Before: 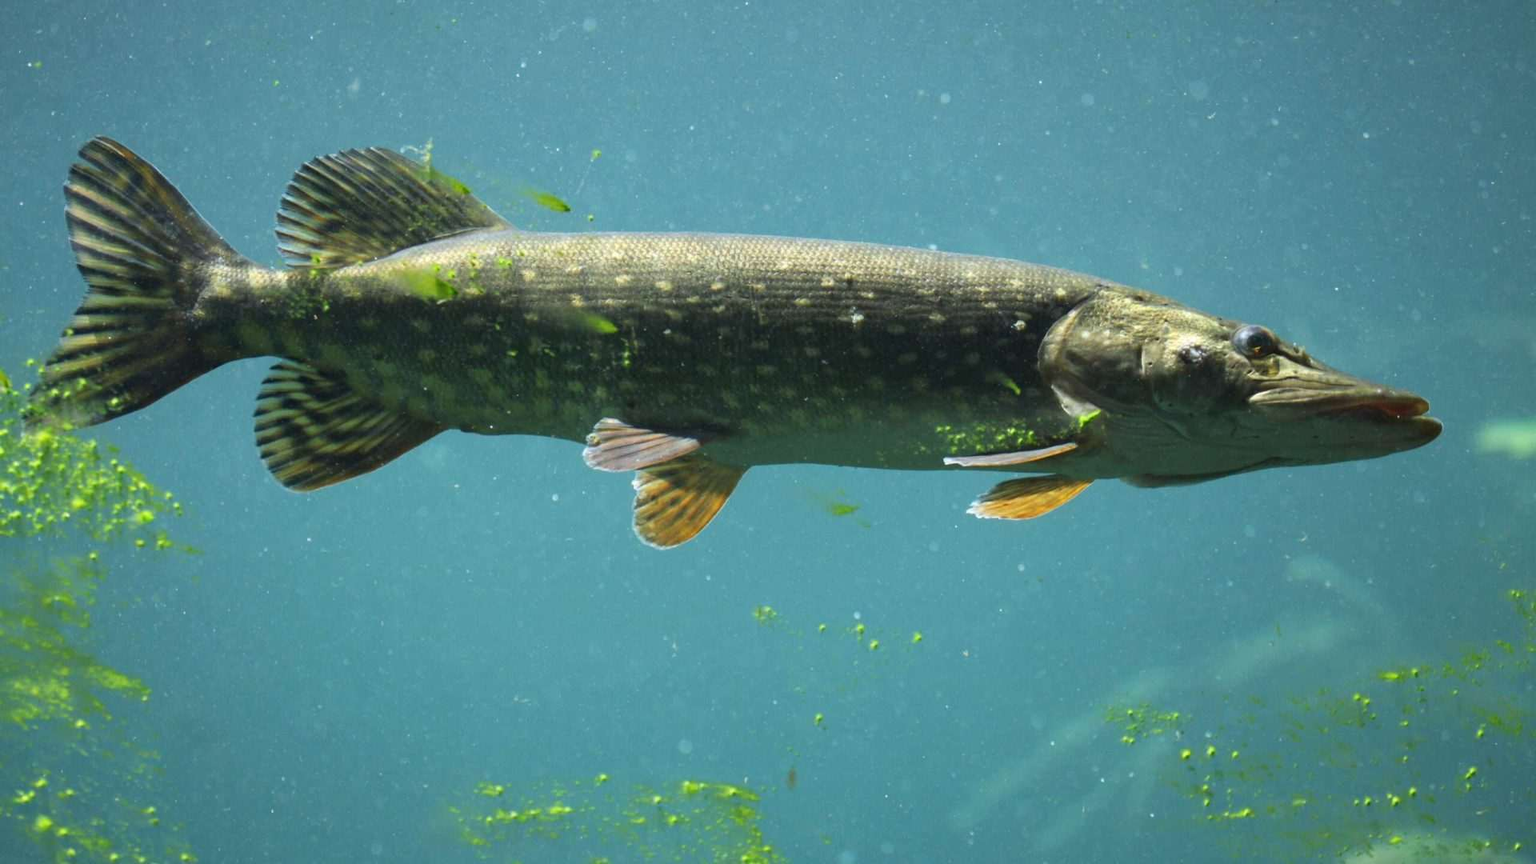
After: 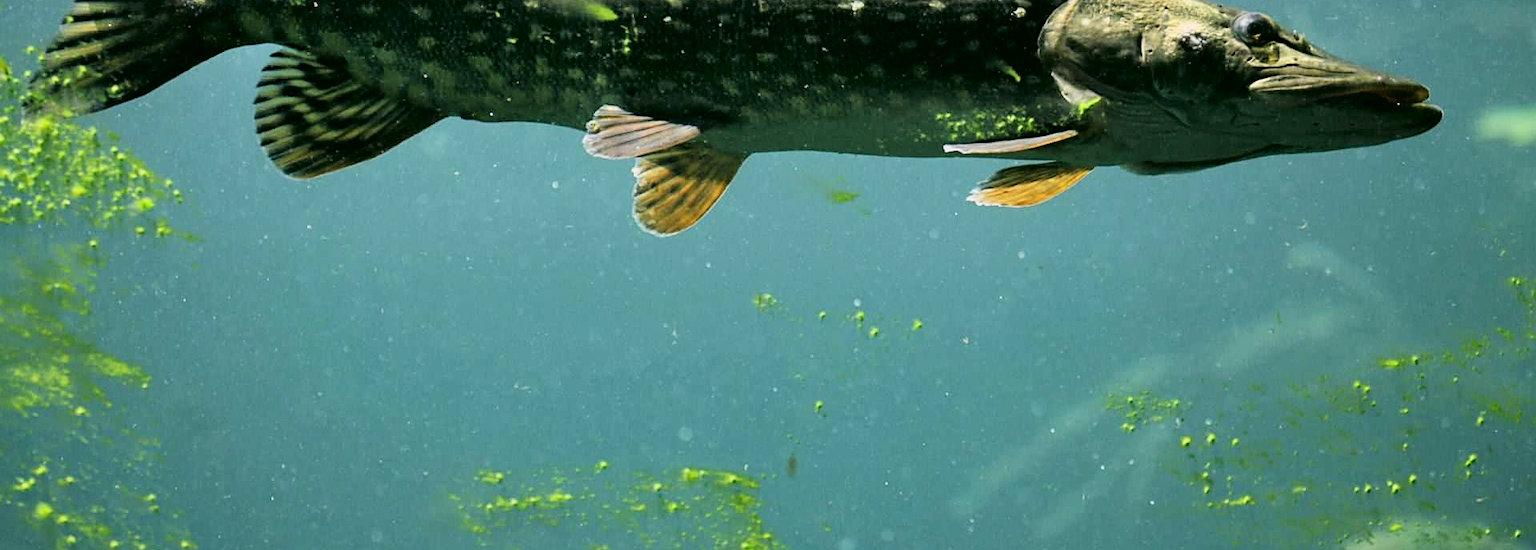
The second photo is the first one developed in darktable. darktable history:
shadows and highlights: white point adjustment 0.16, highlights -69.07, soften with gaussian
color correction: highlights a* 4.24, highlights b* 4.97, shadows a* -7.89, shadows b* 4.54
filmic rgb: middle gray luminance 9.98%, black relative exposure -8.64 EV, white relative exposure 3.31 EV, target black luminance 0%, hardness 5.2, latitude 44.55%, contrast 1.311, highlights saturation mix 4.32%, shadows ↔ highlights balance 24.42%
sharpen: radius 1.978
crop and rotate: top 36.225%
